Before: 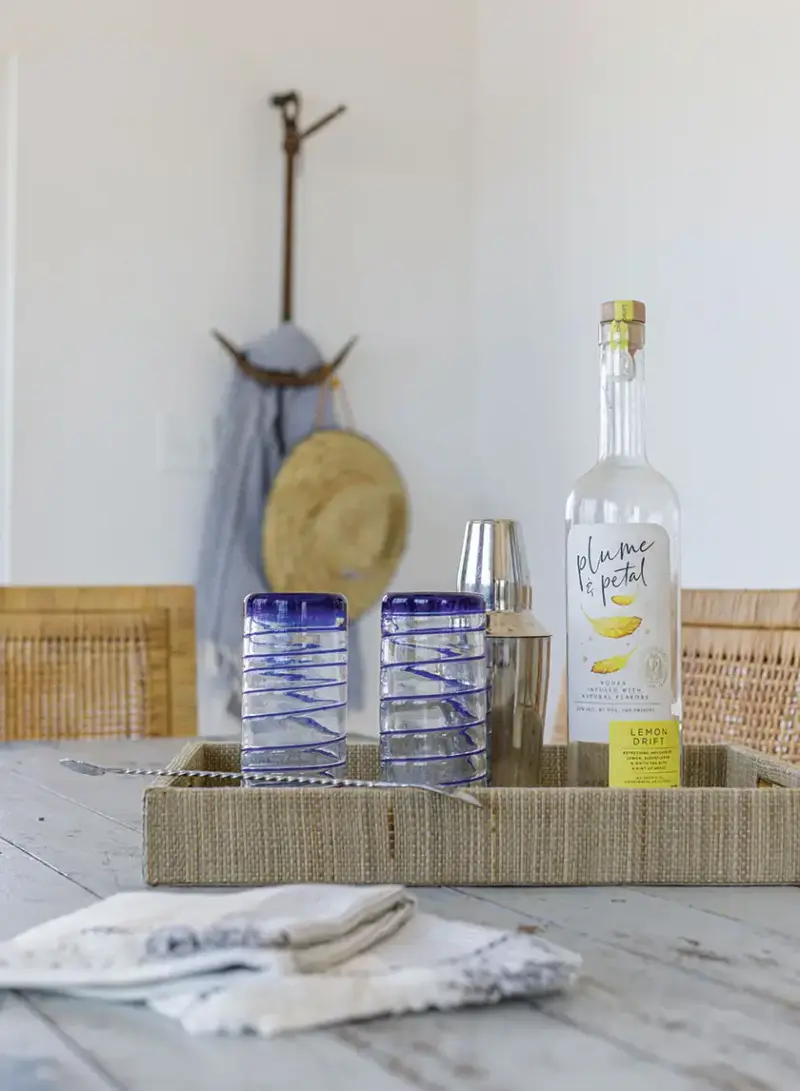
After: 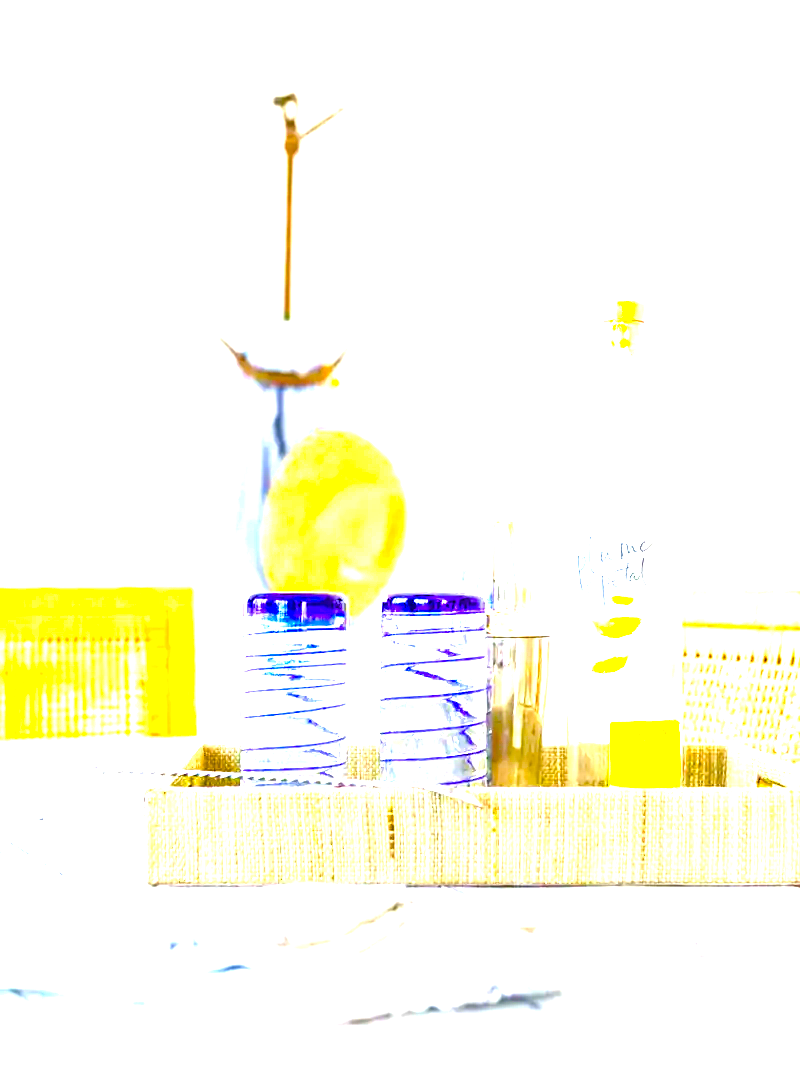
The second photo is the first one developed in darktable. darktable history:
exposure: black level correction 0, exposure 2.088 EV, compensate exposure bias true, compensate highlight preservation false
color balance rgb: linear chroma grading › global chroma 25%, perceptual saturation grading › global saturation 40%, perceptual saturation grading › highlights -50%, perceptual saturation grading › shadows 30%, perceptual brilliance grading › global brilliance 25%, global vibrance 60%
